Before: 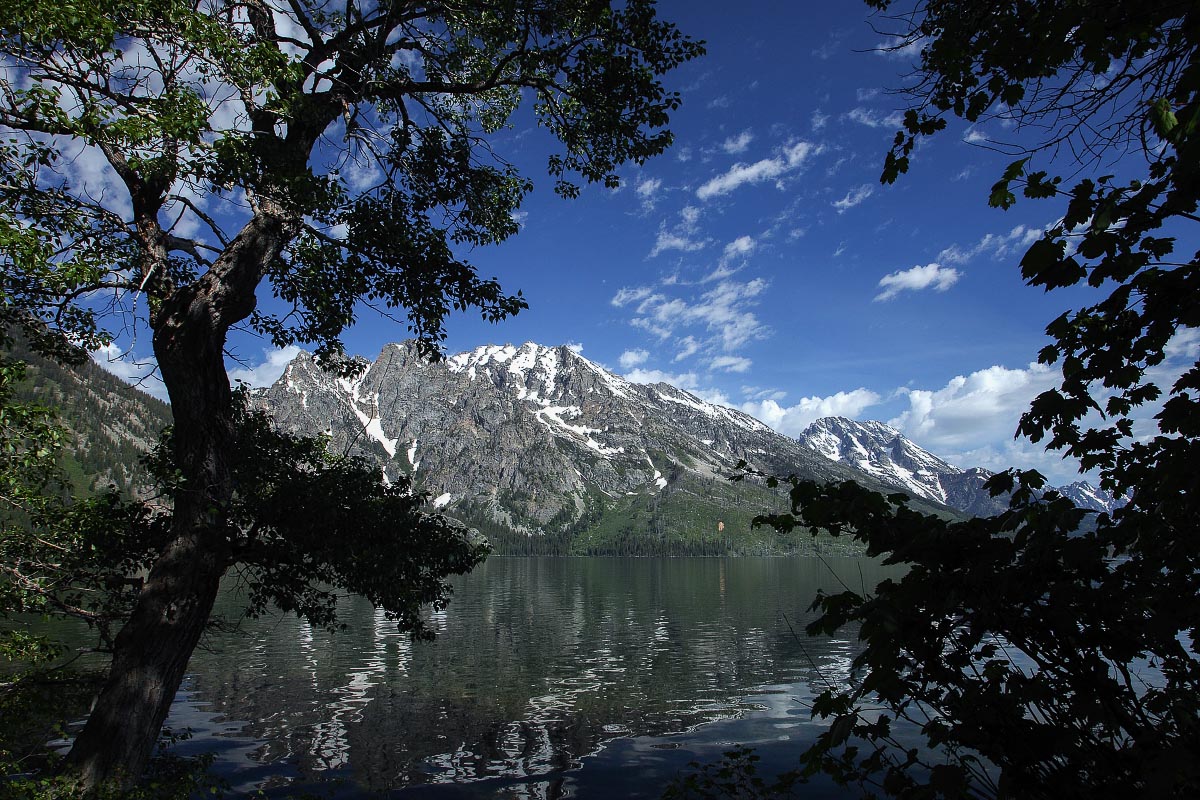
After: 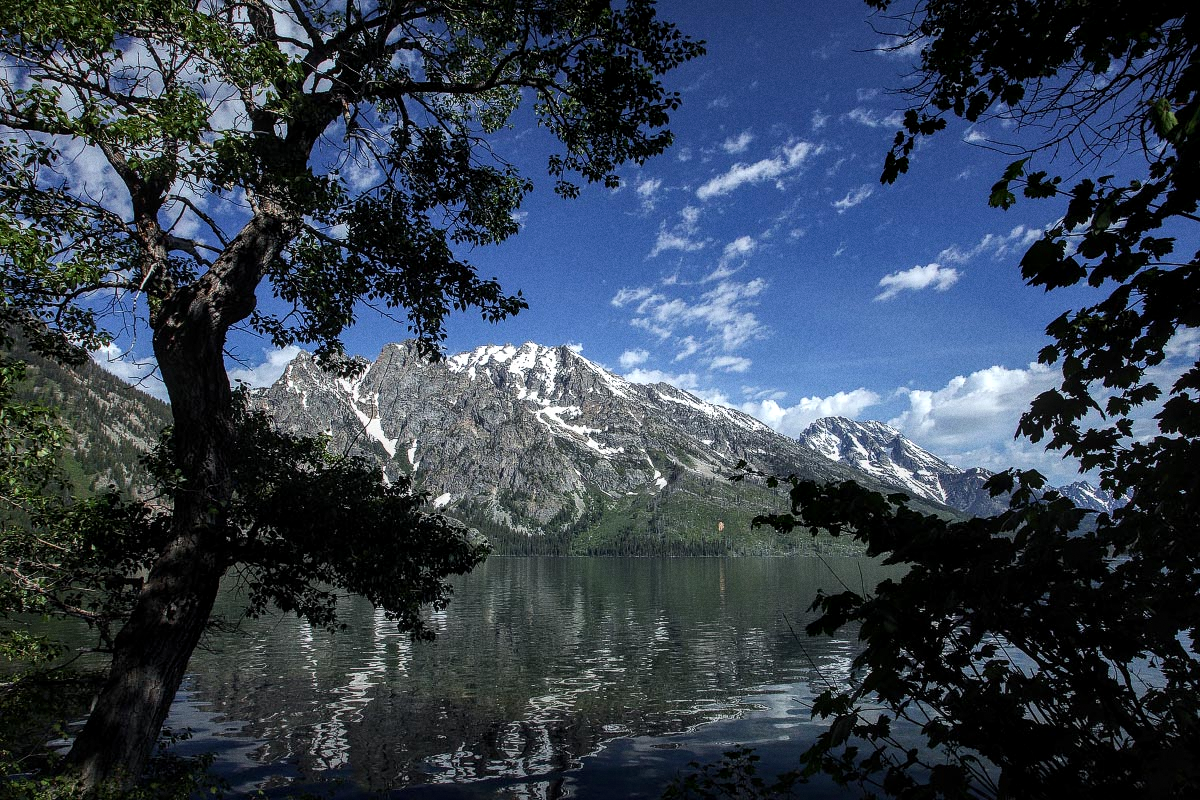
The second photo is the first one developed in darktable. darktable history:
grain: coarseness 0.09 ISO
local contrast: detail 130%
